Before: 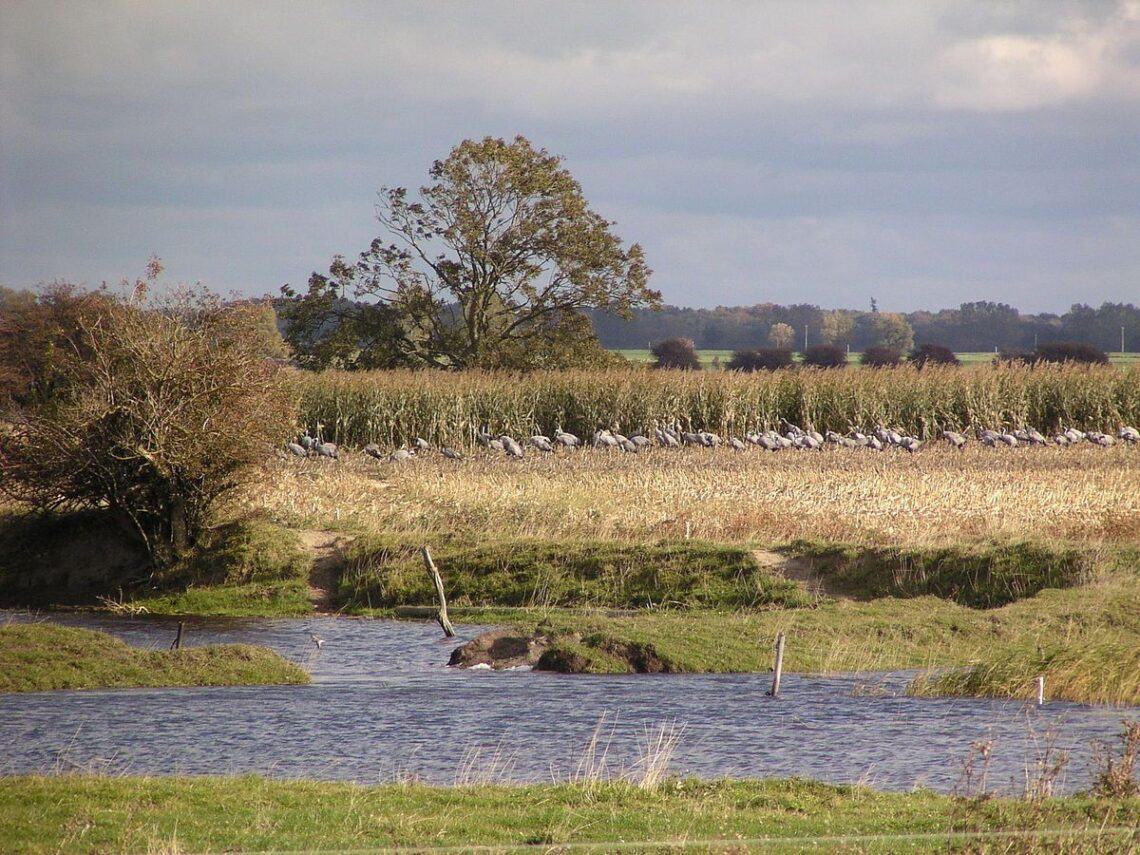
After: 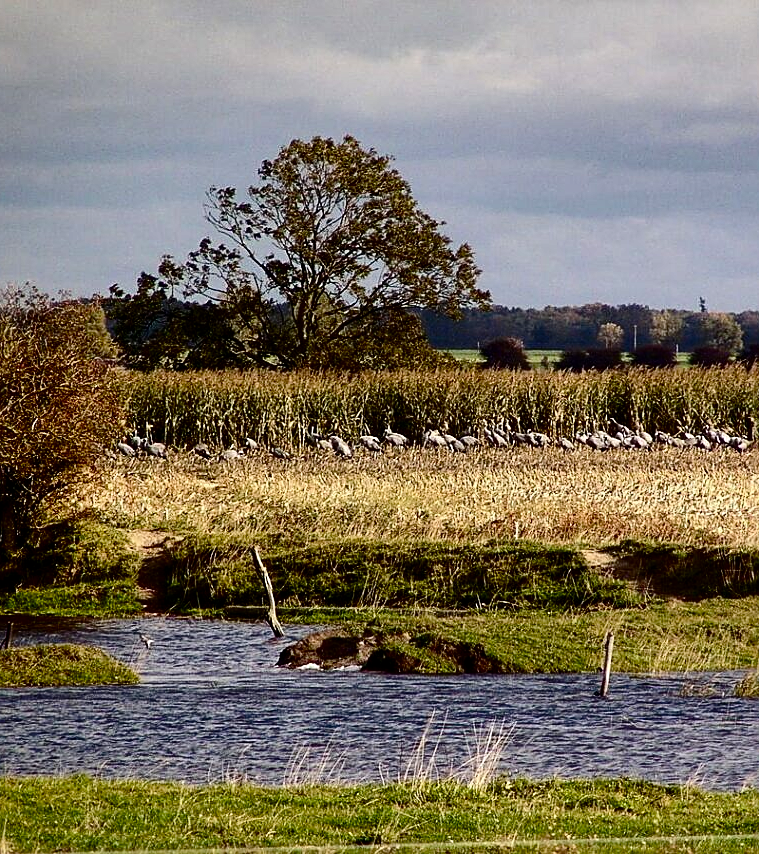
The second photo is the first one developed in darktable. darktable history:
shadows and highlights: soften with gaussian
local contrast: highlights 100%, shadows 100%, detail 120%, midtone range 0.2
white balance: red 1, blue 1
crop and rotate: left 15.055%, right 18.278%
contrast brightness saturation: contrast 0.24, brightness -0.24, saturation 0.14
sharpen: on, module defaults
base curve: curves: ch0 [(0, 0) (0.073, 0.04) (0.157, 0.139) (0.492, 0.492) (0.758, 0.758) (1, 1)], preserve colors none
